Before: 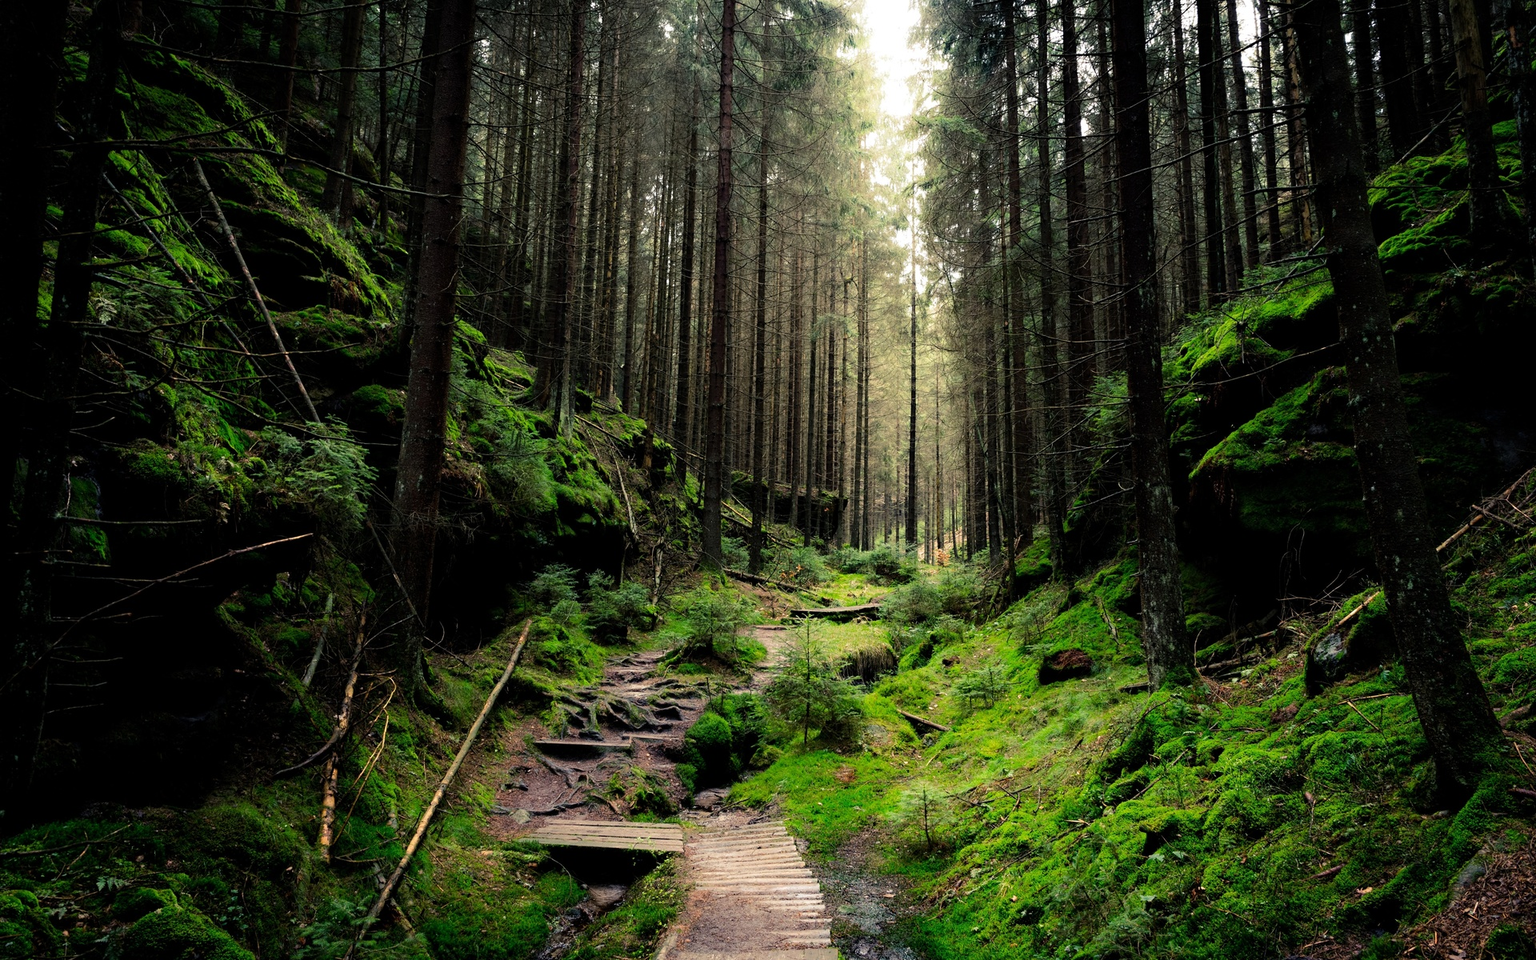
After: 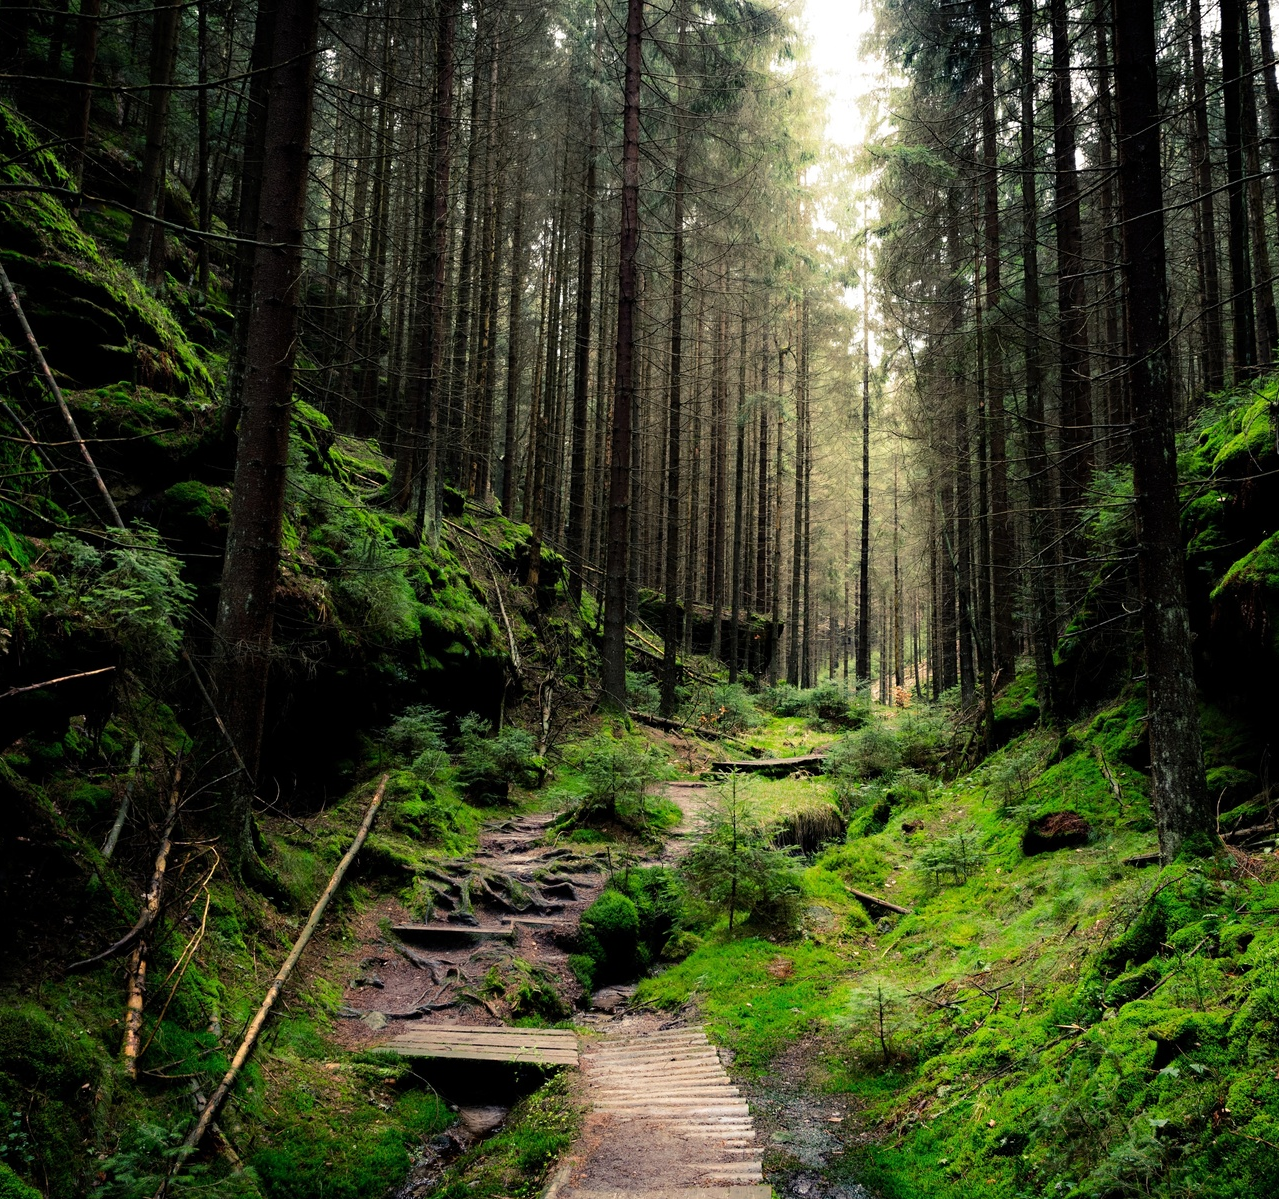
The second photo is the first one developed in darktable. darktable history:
crop and rotate: left 14.406%, right 18.967%
